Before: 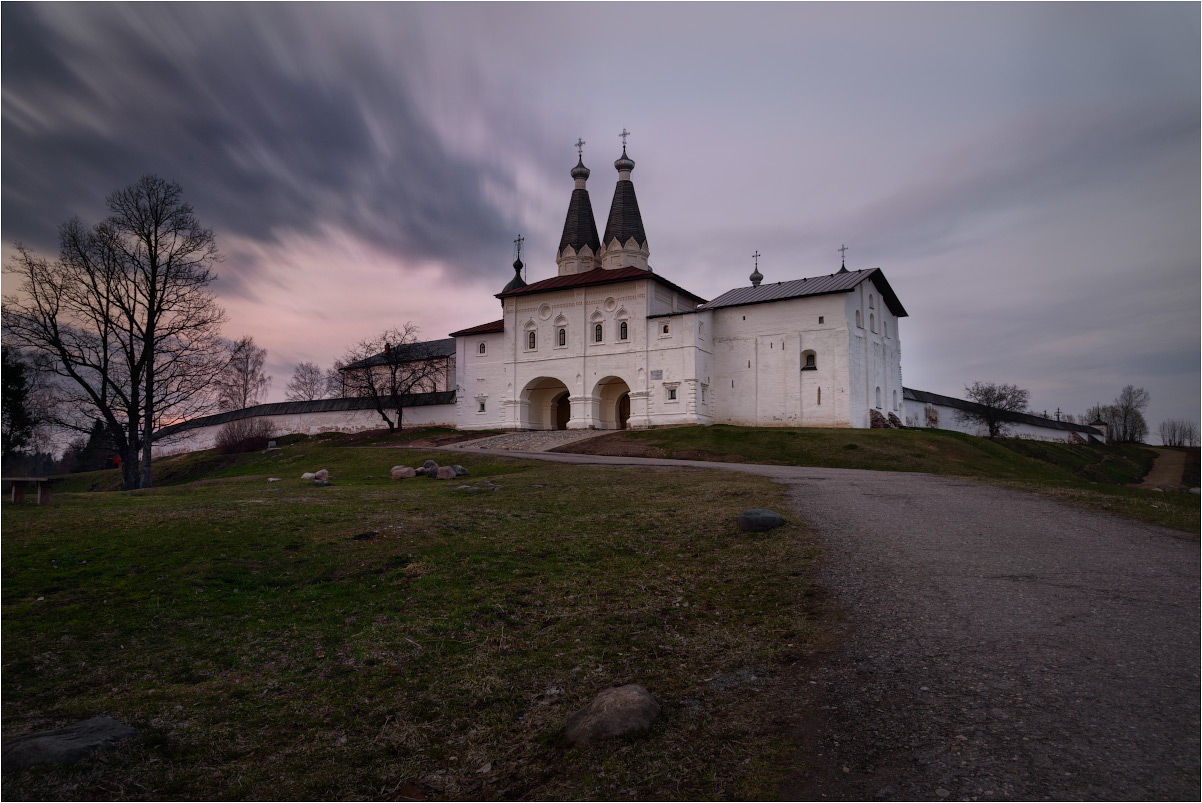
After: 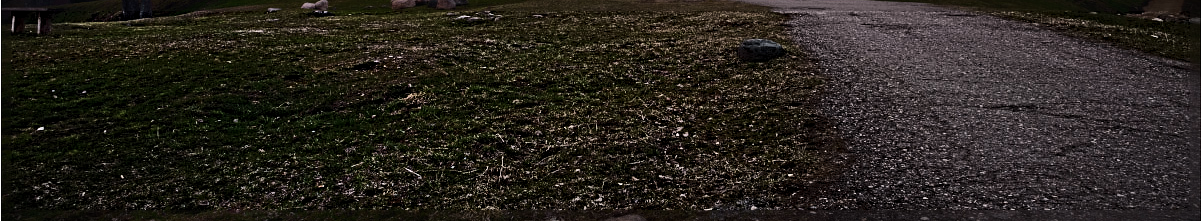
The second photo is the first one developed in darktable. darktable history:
color balance rgb: perceptual saturation grading › global saturation 0.509%
base curve: curves: ch0 [(0, 0) (0.036, 0.025) (0.121, 0.166) (0.206, 0.329) (0.605, 0.79) (1, 1)]
sharpen: radius 4.008, amount 1.992
crop and rotate: top 58.692%, bottom 13.714%
